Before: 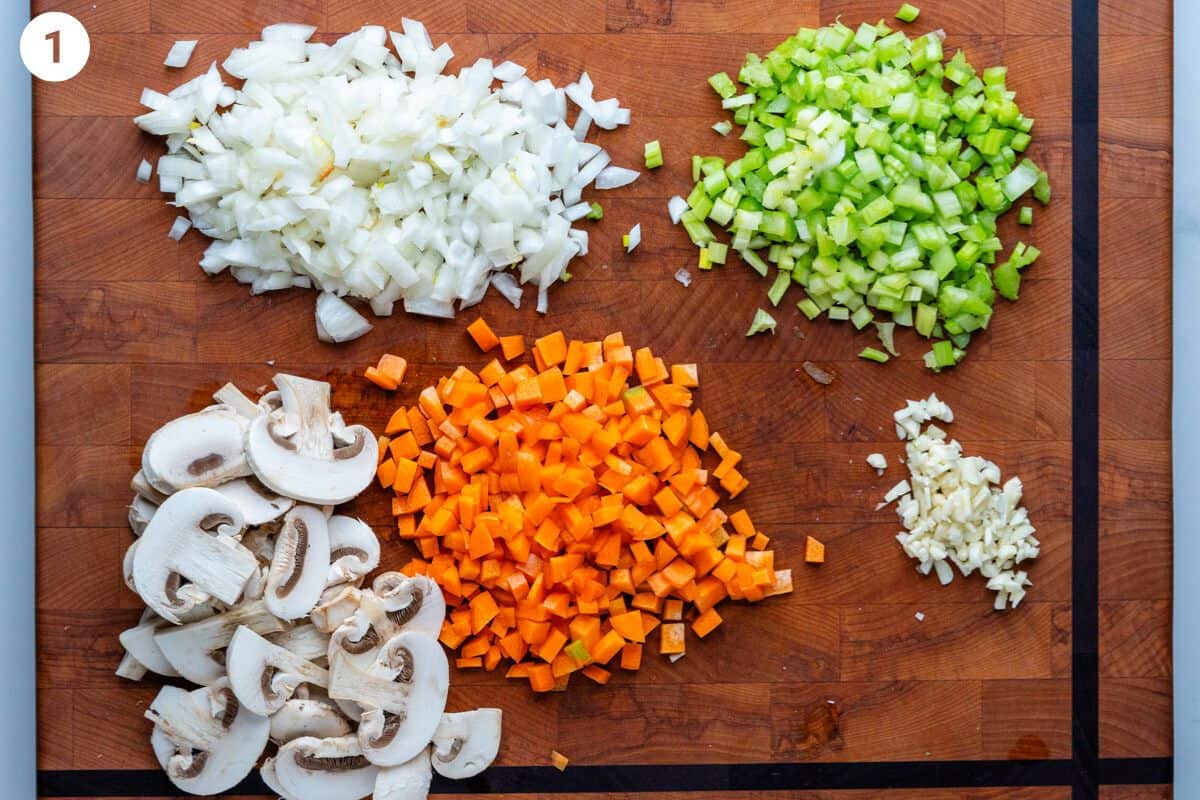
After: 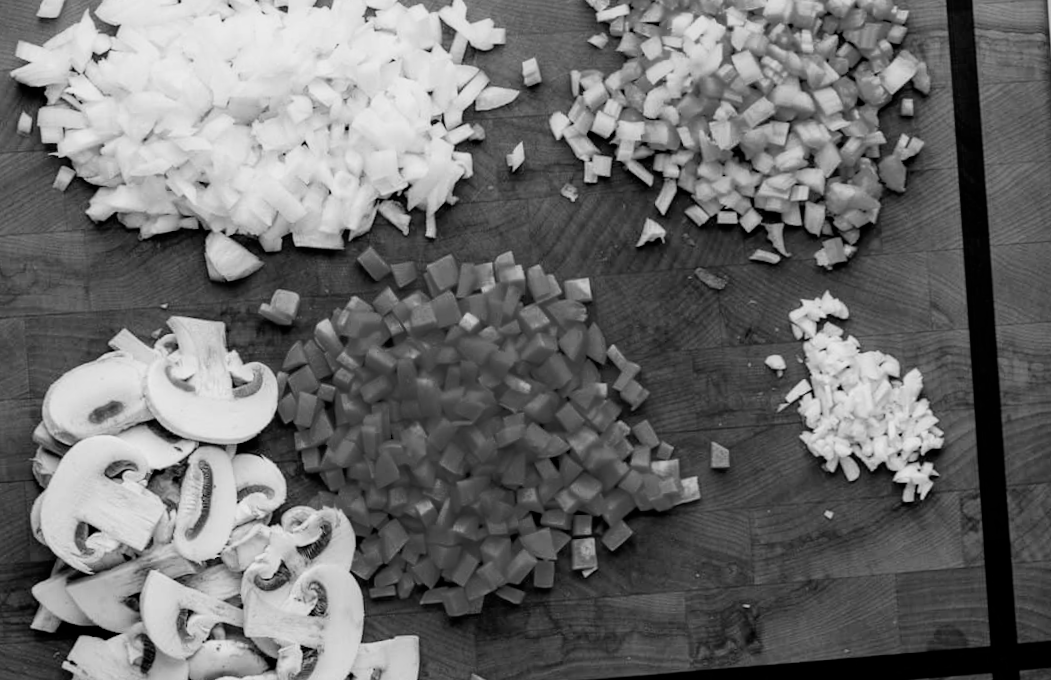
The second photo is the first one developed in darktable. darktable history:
filmic rgb: black relative exposure -5 EV, white relative exposure 3.5 EV, hardness 3.19, contrast 1.2, highlights saturation mix -30%
exposure: exposure 0.127 EV, compensate highlight preservation false
crop and rotate: angle 1.96°, left 5.673%, top 5.673%
rotate and perspective: rotation -2°, crop left 0.022, crop right 0.978, crop top 0.049, crop bottom 0.951
monochrome: a 0, b 0, size 0.5, highlights 0.57
